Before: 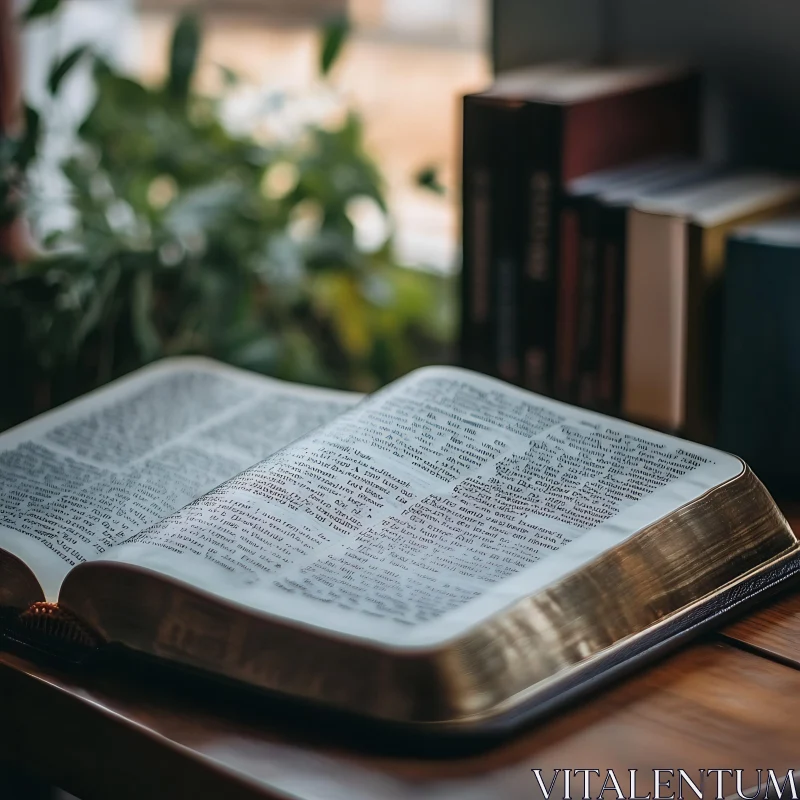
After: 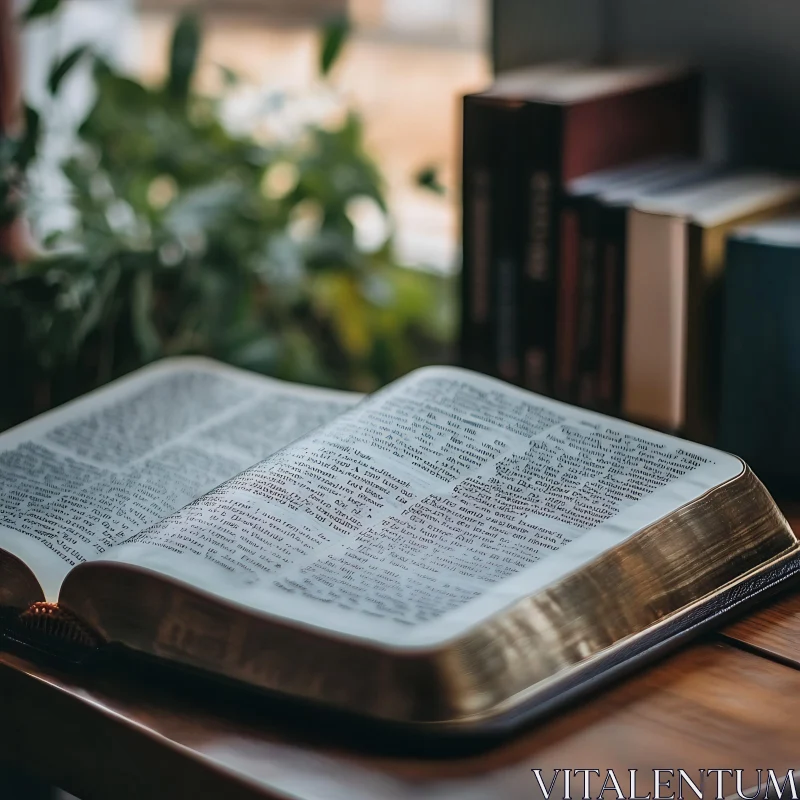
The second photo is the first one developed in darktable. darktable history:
shadows and highlights: shadows 43.75, white point adjustment -1.45, highlights color adjustment 39.58%, soften with gaussian
